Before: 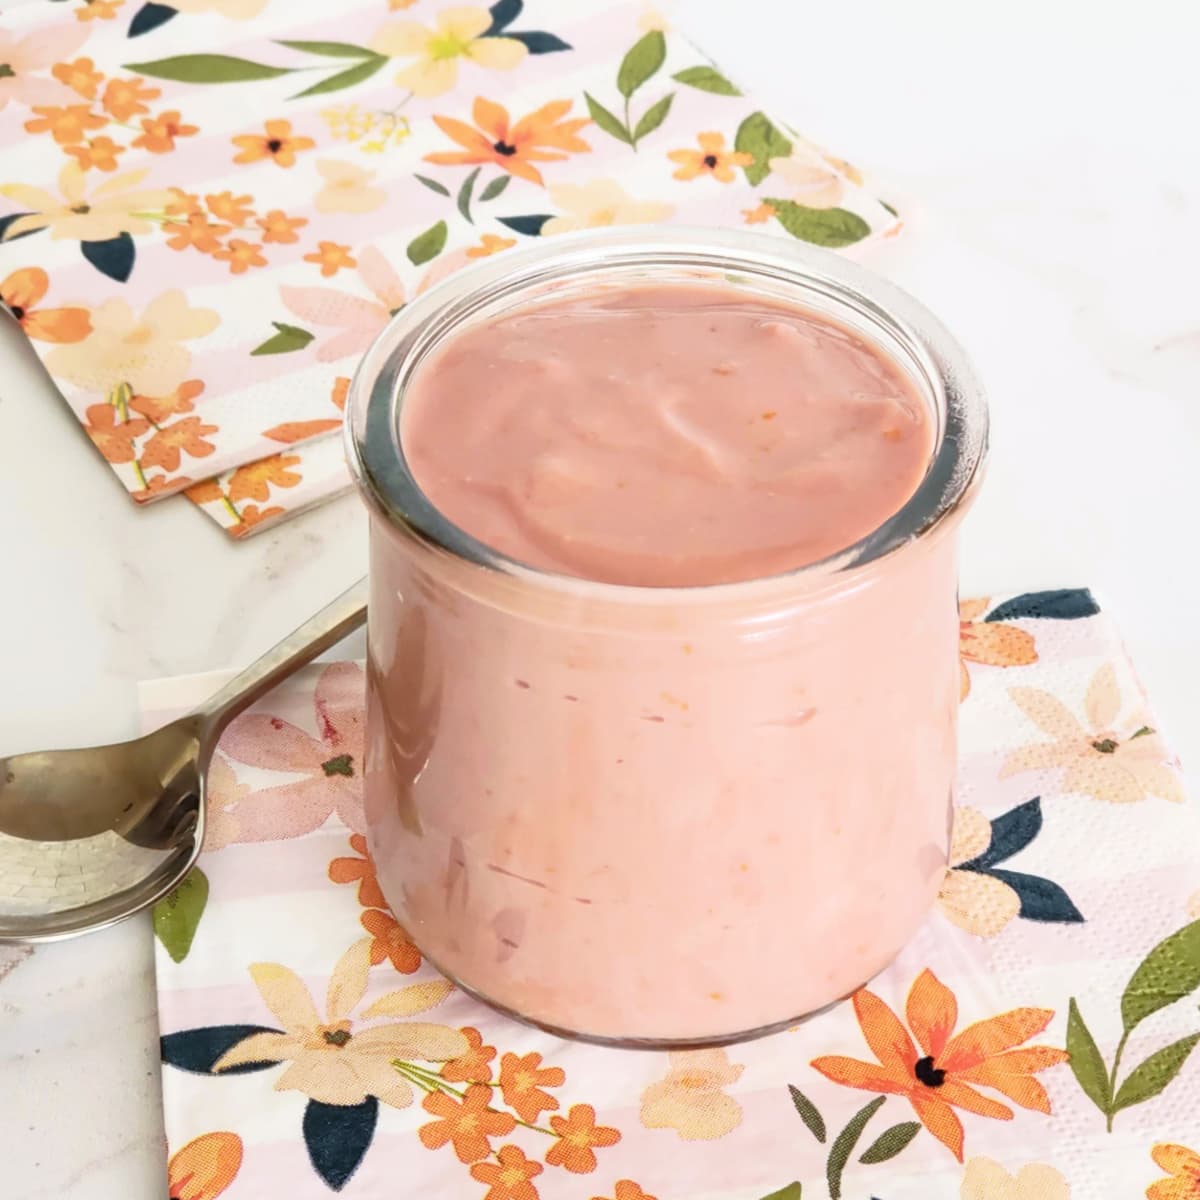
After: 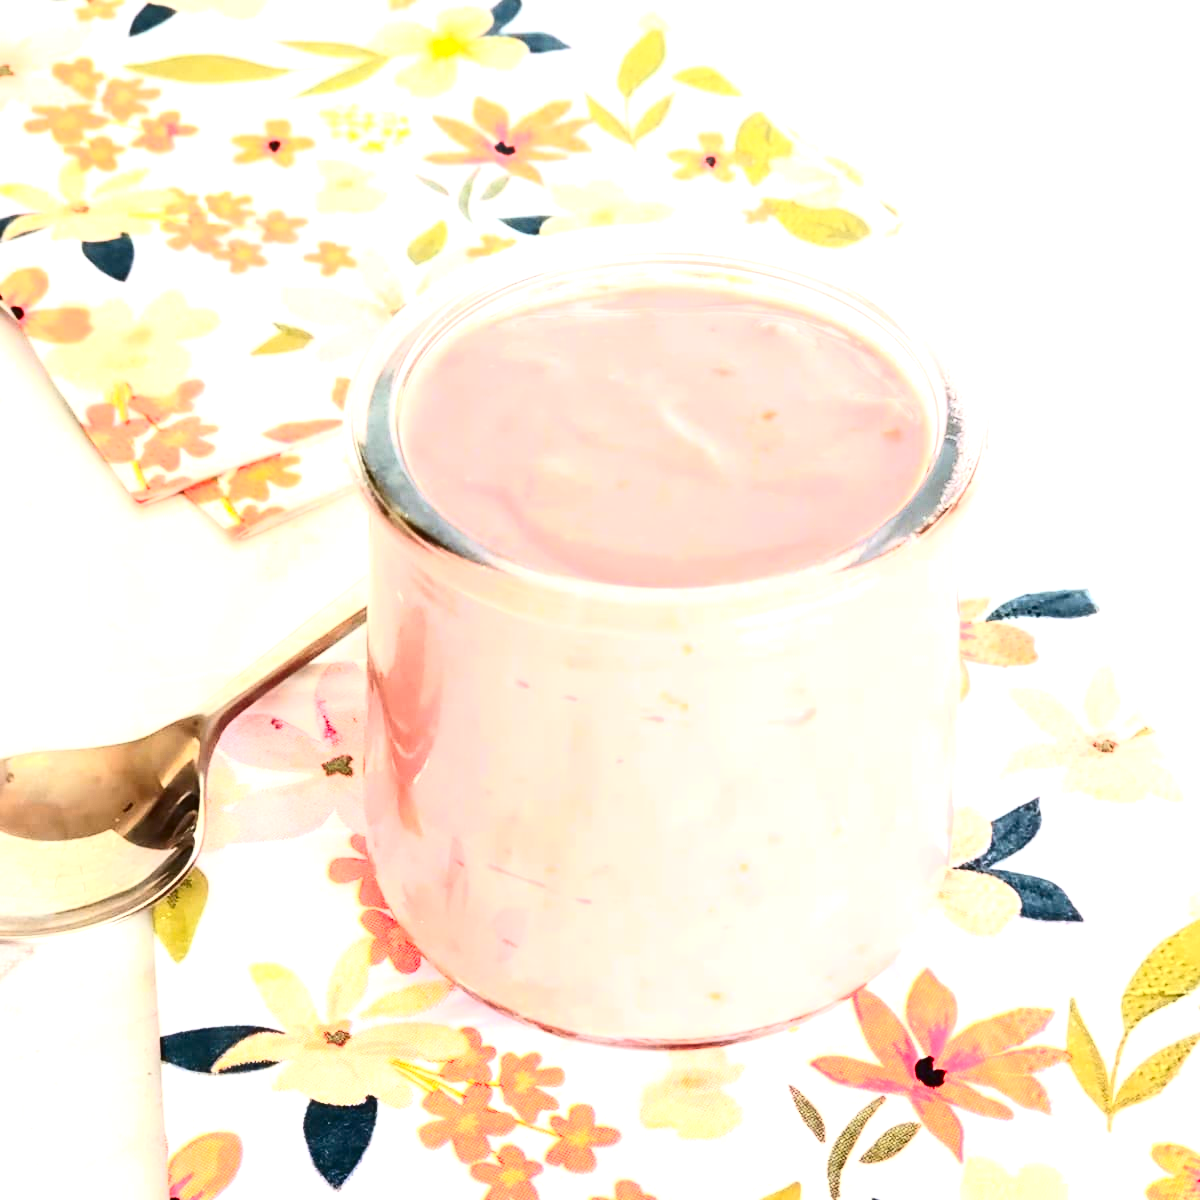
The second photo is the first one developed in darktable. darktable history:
exposure: black level correction 0, exposure 1.096 EV, compensate exposure bias true, compensate highlight preservation false
color zones: curves: ch1 [(0.309, 0.524) (0.41, 0.329) (0.508, 0.509)]; ch2 [(0.25, 0.457) (0.75, 0.5)]
contrast brightness saturation: contrast 0.396, brightness 0.046, saturation 0.252
